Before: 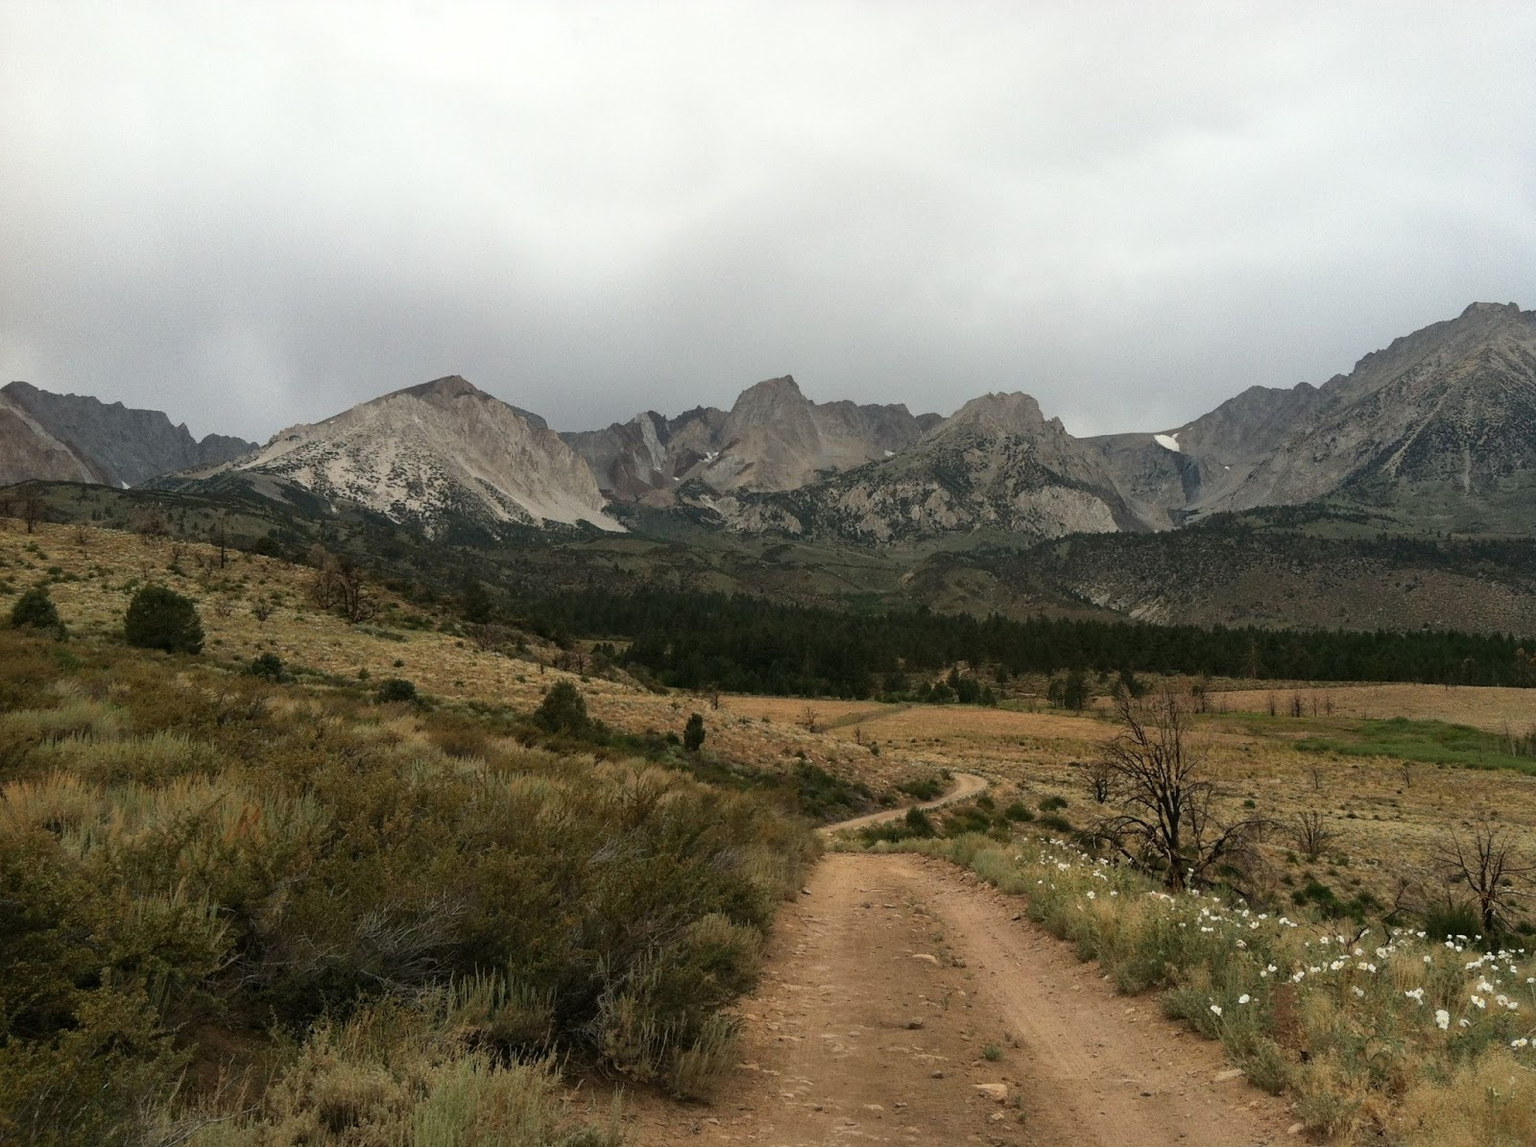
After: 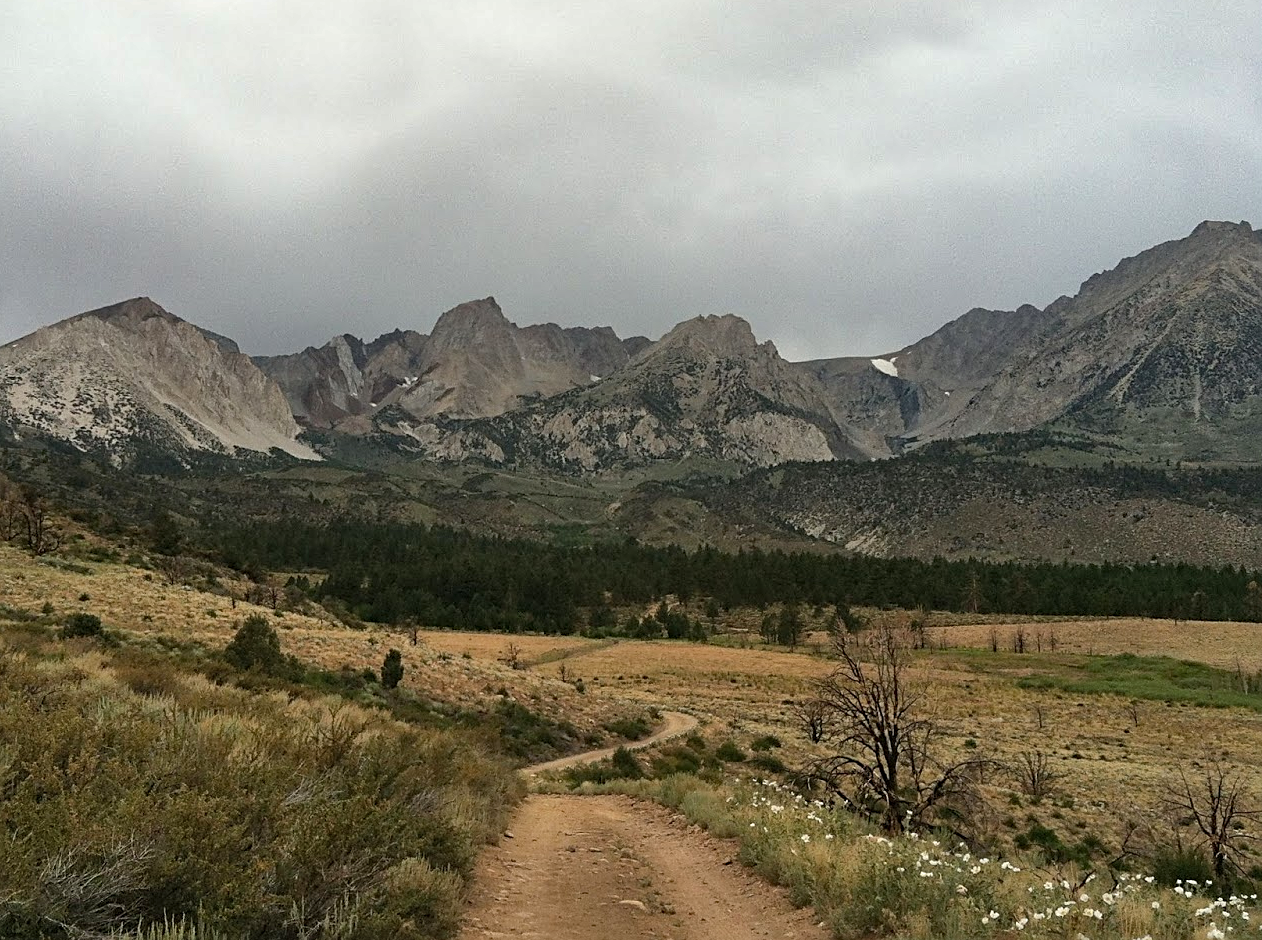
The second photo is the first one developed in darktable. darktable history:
shadows and highlights: soften with gaussian
haze removal: compatibility mode true, adaptive false
crop and rotate: left 20.74%, top 7.912%, right 0.375%, bottom 13.378%
sharpen: on, module defaults
tone equalizer: -7 EV 0.18 EV, -6 EV 0.12 EV, -5 EV 0.08 EV, -4 EV 0.04 EV, -2 EV -0.02 EV, -1 EV -0.04 EV, +0 EV -0.06 EV, luminance estimator HSV value / RGB max
